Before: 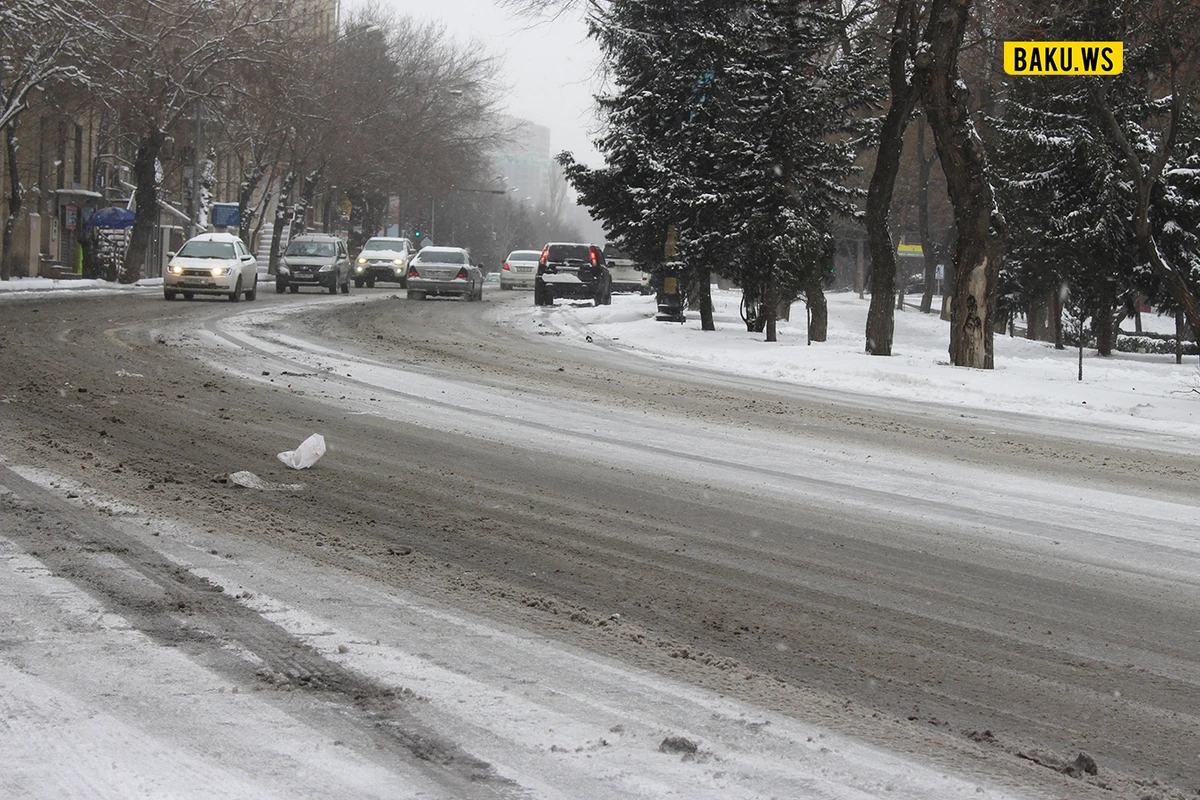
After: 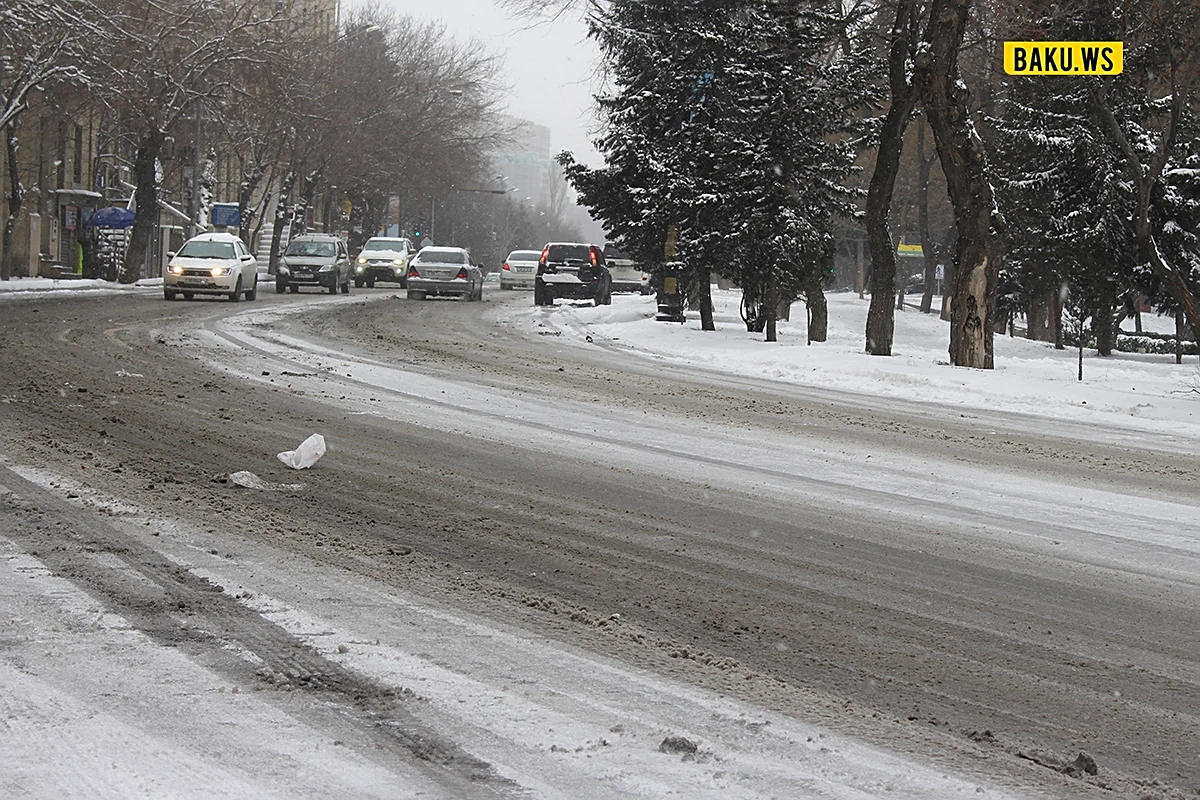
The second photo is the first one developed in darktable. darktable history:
shadows and highlights: shadows 25.41, highlights -24.45
sharpen: on, module defaults
